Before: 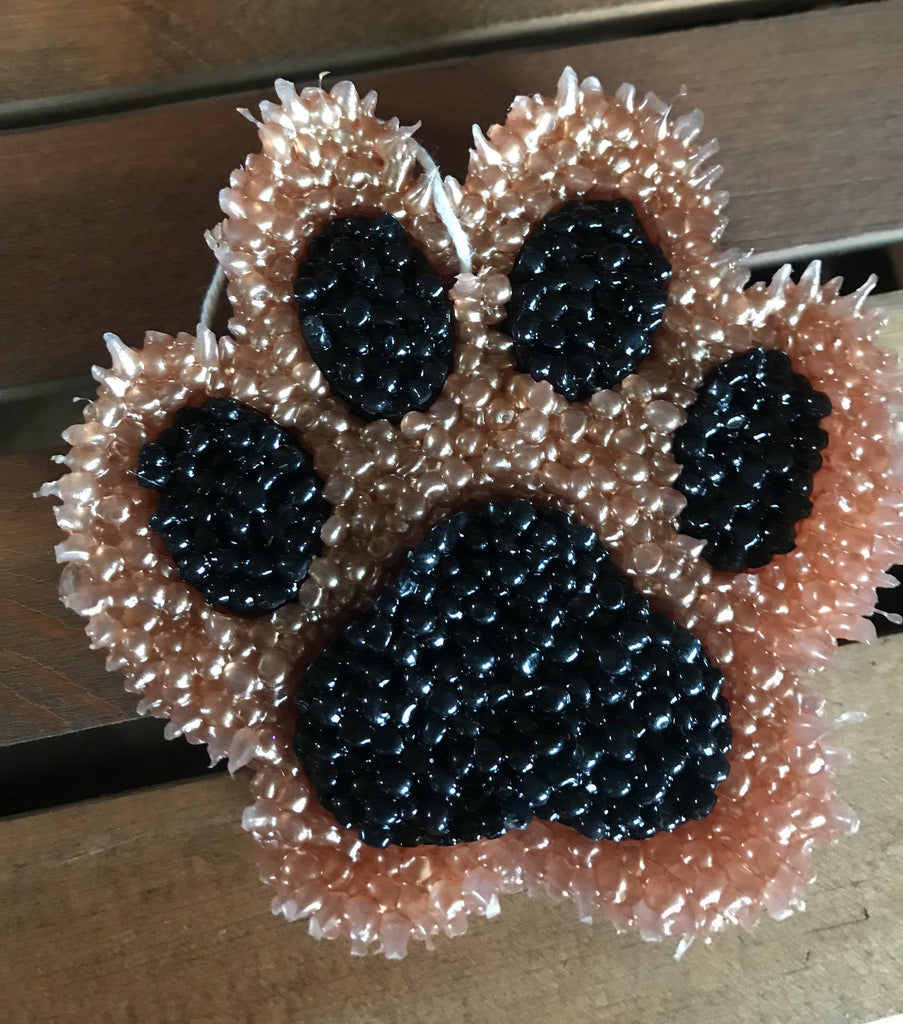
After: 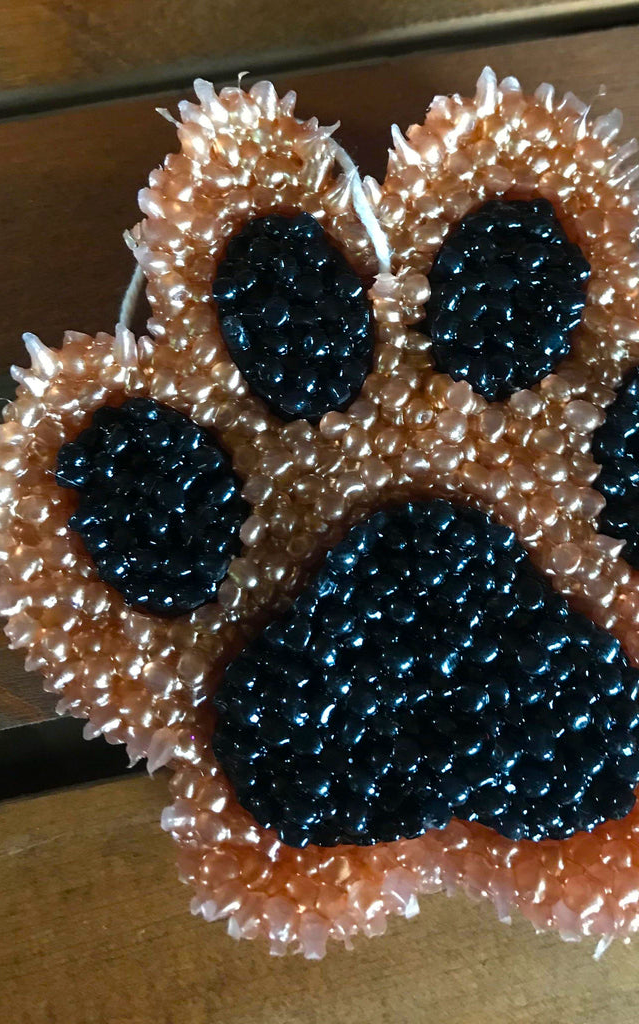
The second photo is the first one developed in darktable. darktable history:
color balance rgb: linear chroma grading › global chroma 15%, perceptual saturation grading › global saturation 30%
white balance: emerald 1
crop and rotate: left 9.061%, right 20.142%
